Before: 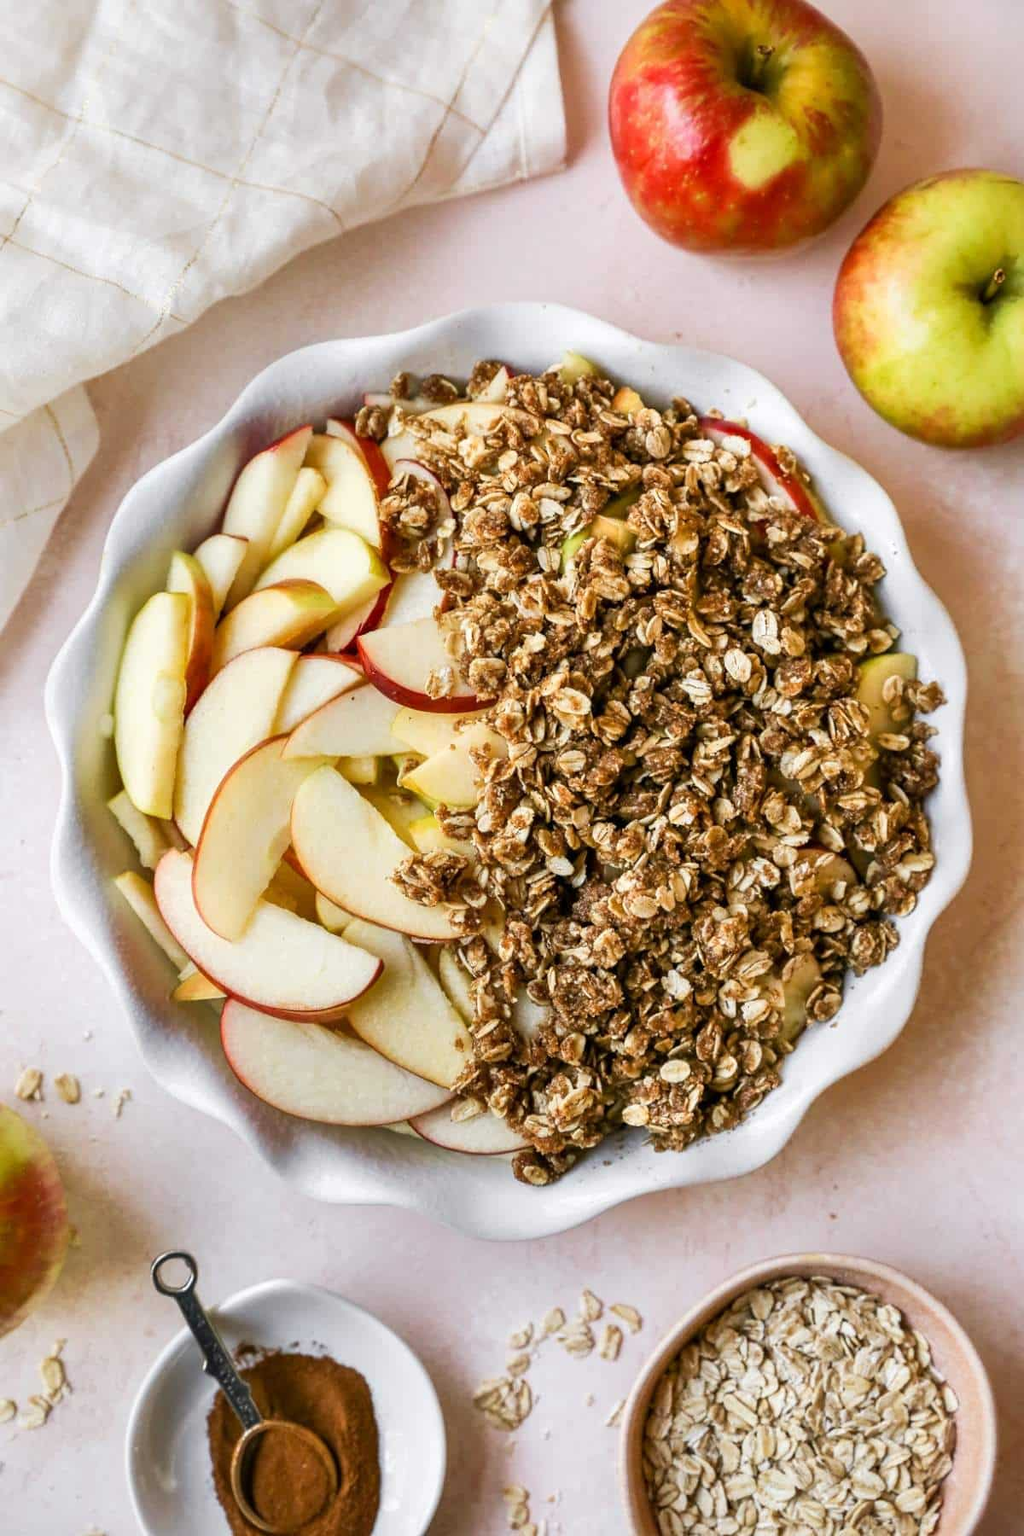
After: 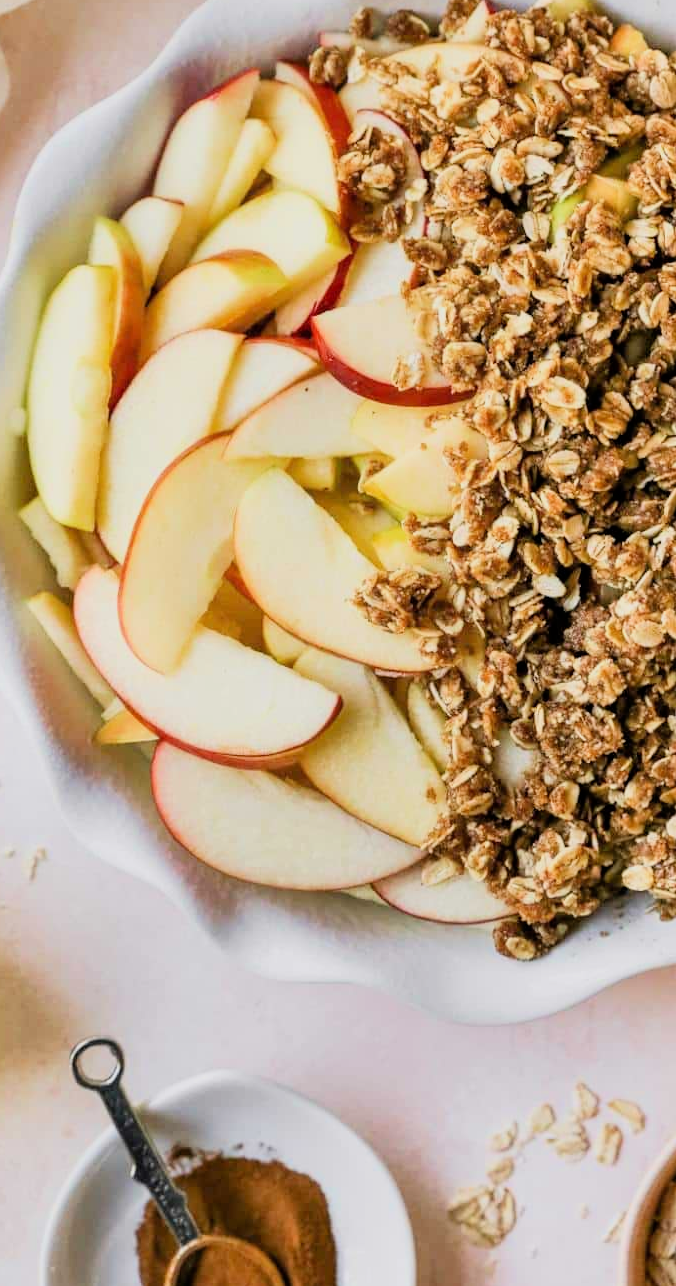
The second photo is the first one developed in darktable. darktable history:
crop: left 8.966%, top 23.852%, right 34.699%, bottom 4.703%
filmic rgb: black relative exposure -7.48 EV, white relative exposure 4.83 EV, hardness 3.4, color science v6 (2022)
exposure: black level correction 0, exposure 0.6 EV, compensate highlight preservation false
